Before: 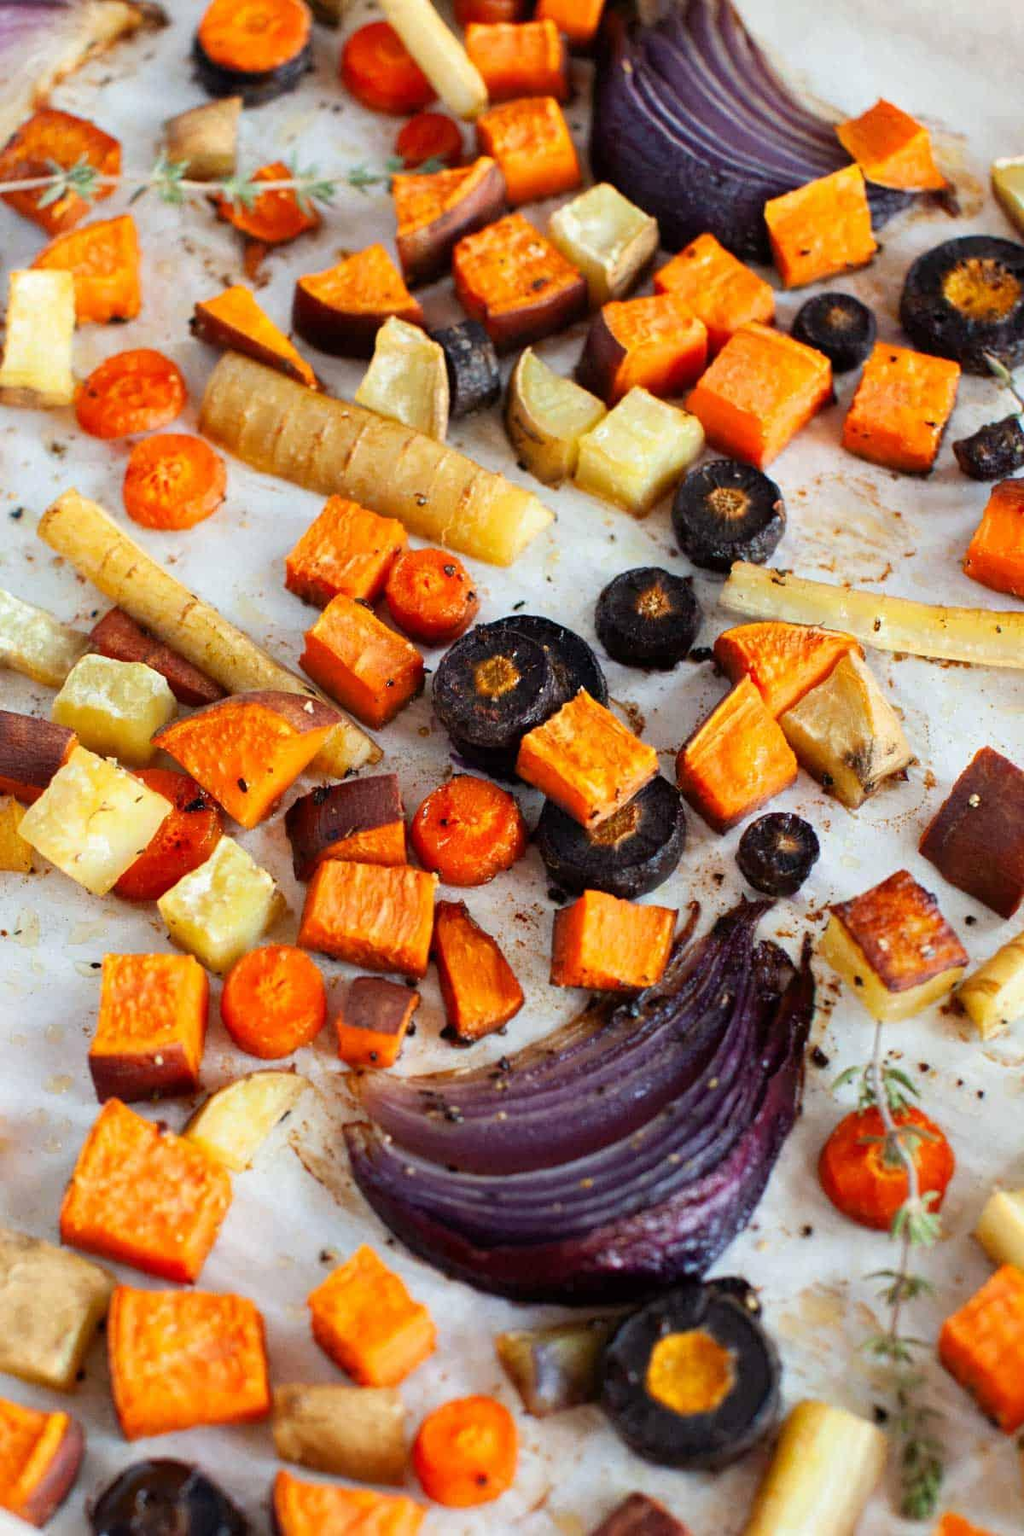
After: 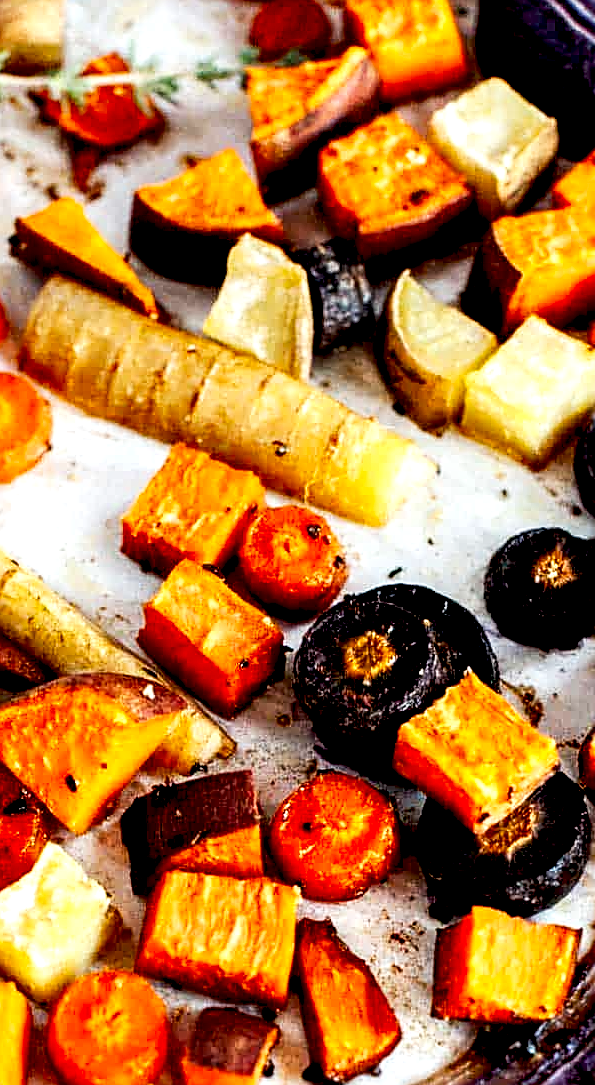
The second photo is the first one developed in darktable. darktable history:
sharpen: on, module defaults
tone curve: curves: ch0 [(0, 0) (0.003, 0.006) (0.011, 0.015) (0.025, 0.032) (0.044, 0.054) (0.069, 0.079) (0.1, 0.111) (0.136, 0.146) (0.177, 0.186) (0.224, 0.229) (0.277, 0.286) (0.335, 0.348) (0.399, 0.426) (0.468, 0.514) (0.543, 0.609) (0.623, 0.706) (0.709, 0.789) (0.801, 0.862) (0.898, 0.926) (1, 1)], preserve colors none
crop: left 17.807%, top 7.664%, right 32.553%, bottom 32.021%
local contrast: highlights 80%, shadows 57%, detail 174%, midtone range 0.595
exposure: black level correction 0.028, exposure -0.076 EV, compensate highlight preservation false
levels: levels [0, 0.492, 0.984]
